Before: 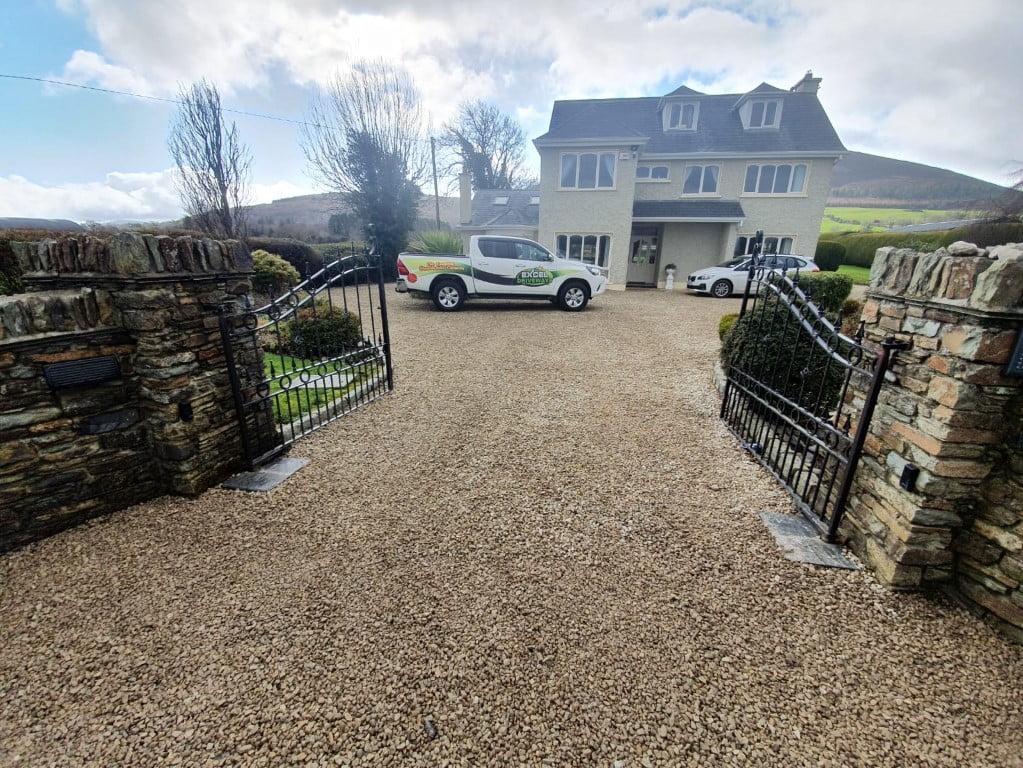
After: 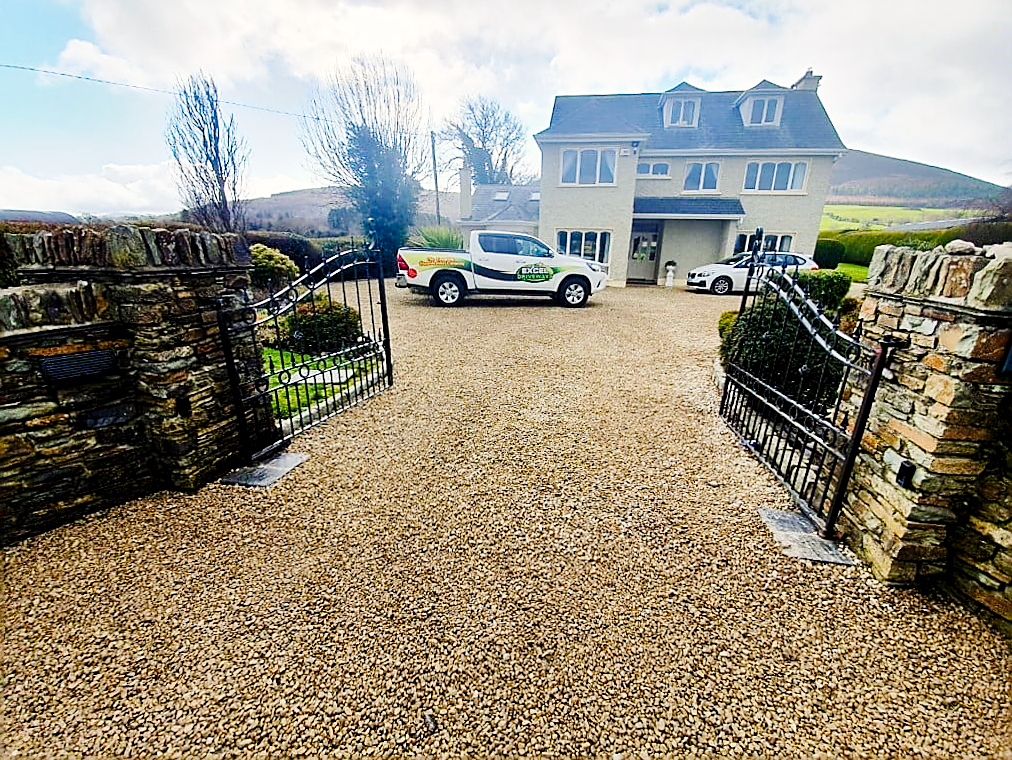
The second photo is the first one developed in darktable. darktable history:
sharpen: radius 1.4, amount 1.25, threshold 0.7
base curve: curves: ch0 [(0, 0) (0.032, 0.025) (0.121, 0.166) (0.206, 0.329) (0.605, 0.79) (1, 1)], preserve colors none
rotate and perspective: rotation 0.174°, lens shift (vertical) 0.013, lens shift (horizontal) 0.019, shear 0.001, automatic cropping original format, crop left 0.007, crop right 0.991, crop top 0.016, crop bottom 0.997
color balance rgb: shadows lift › chroma 1%, shadows lift › hue 240.84°, highlights gain › chroma 2%, highlights gain › hue 73.2°, global offset › luminance -0.5%, perceptual saturation grading › global saturation 20%, perceptual saturation grading › highlights -25%, perceptual saturation grading › shadows 50%, global vibrance 25.26%
